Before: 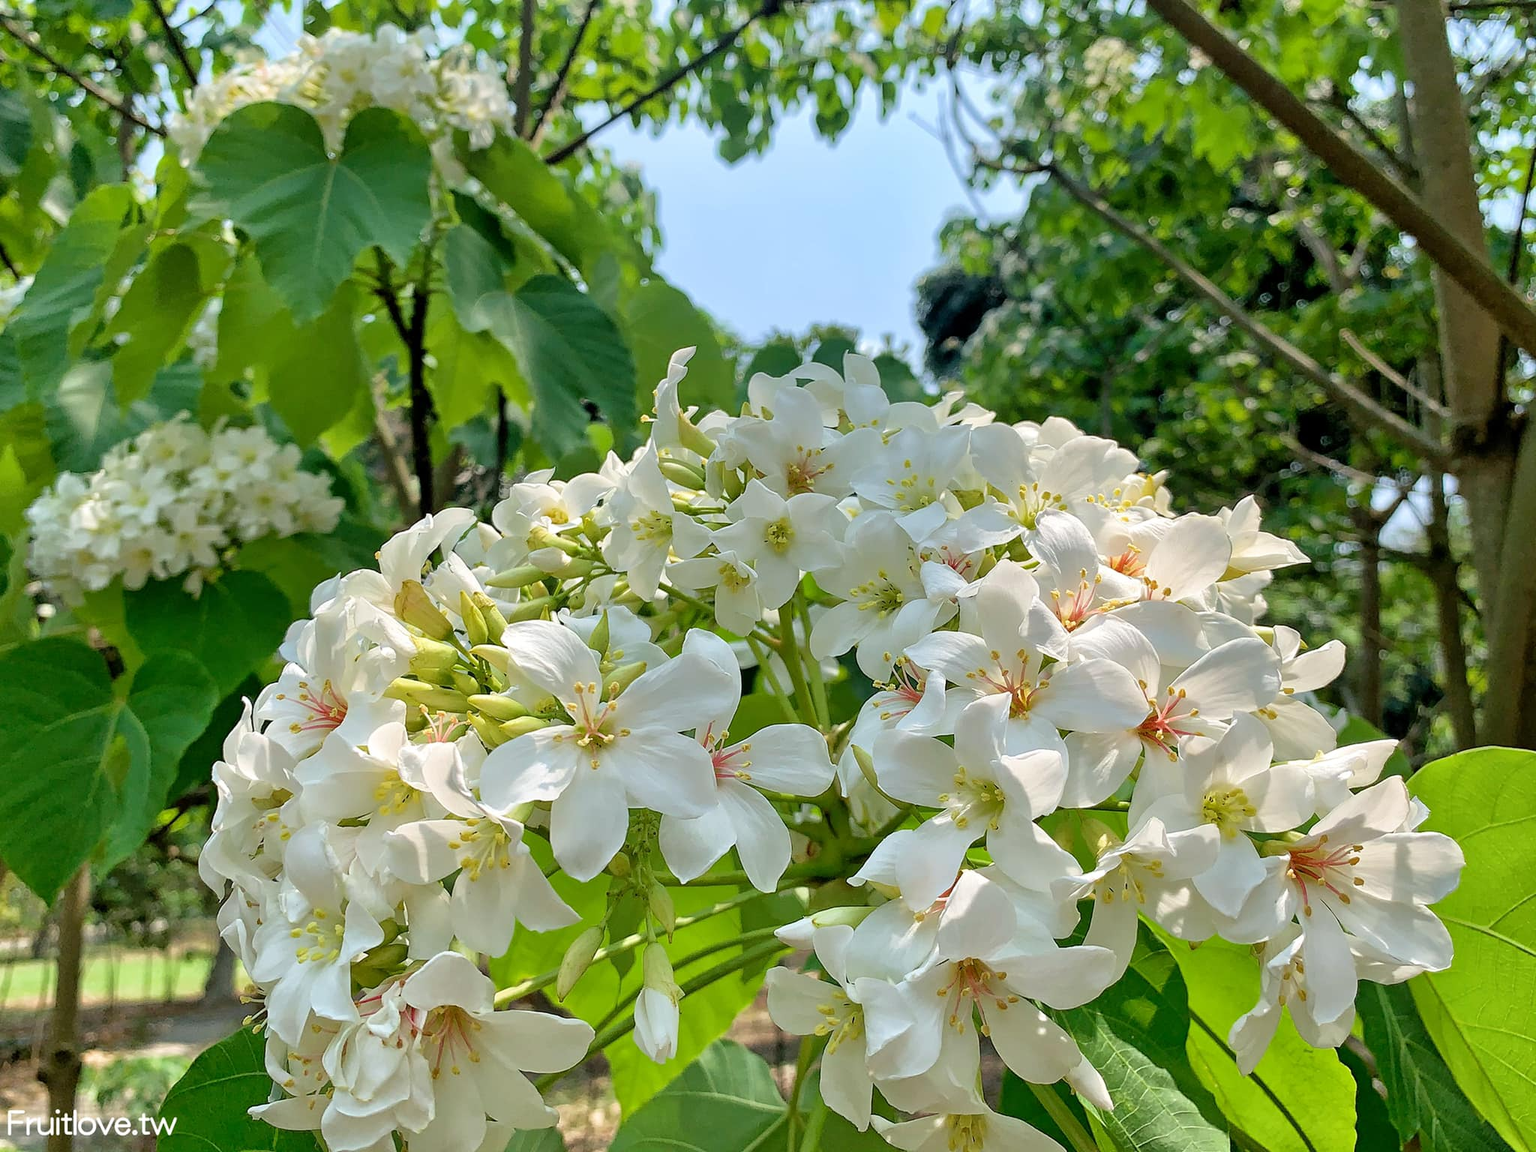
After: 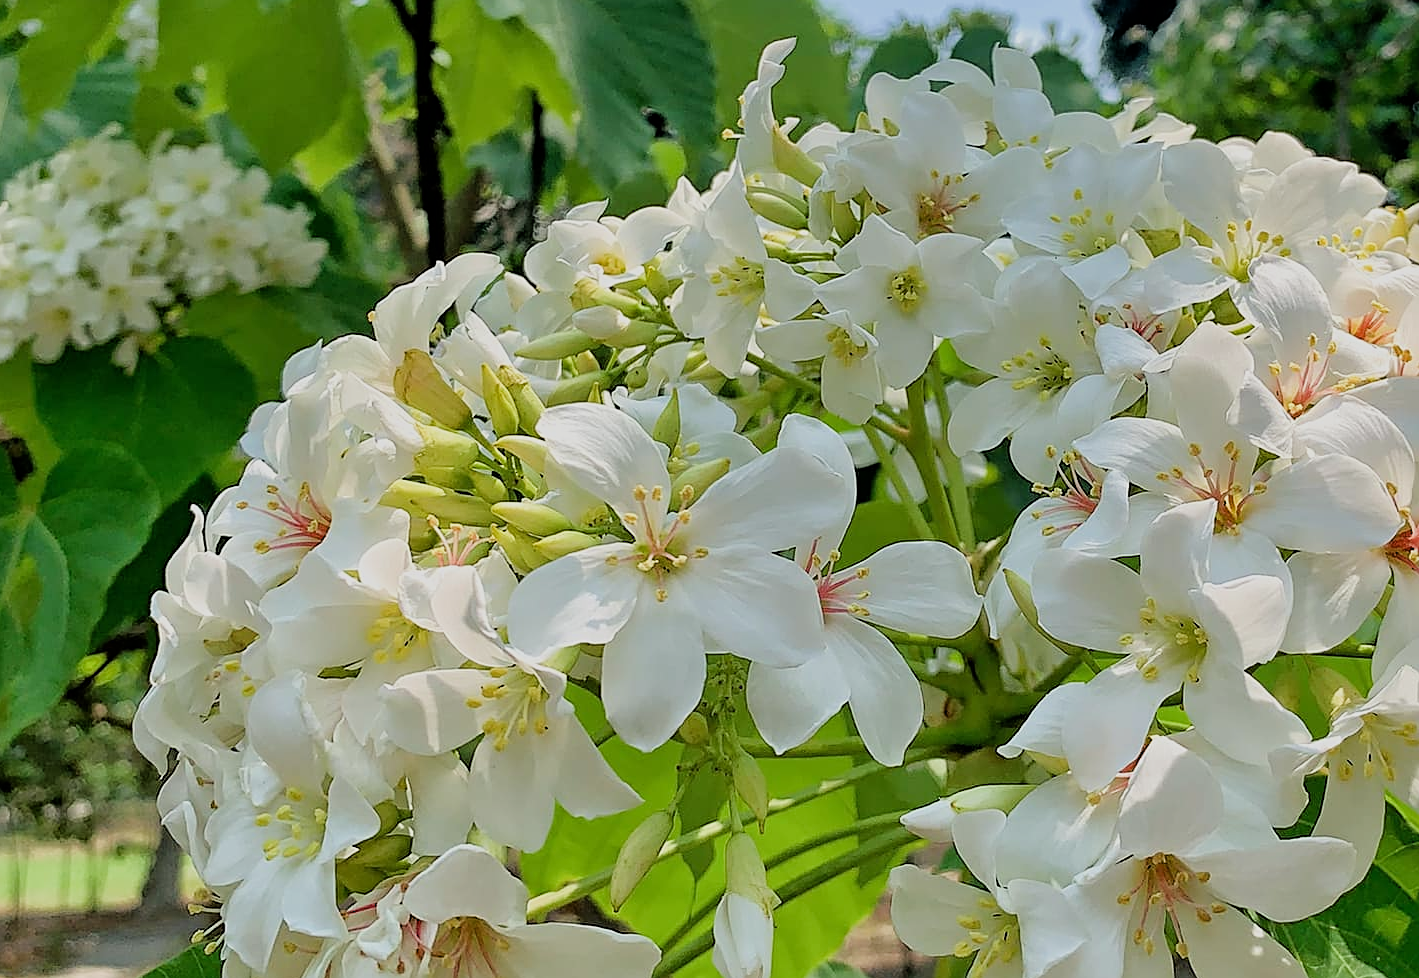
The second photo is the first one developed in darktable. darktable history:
crop: left 6.488%, top 27.668%, right 24.183%, bottom 8.656%
filmic rgb: hardness 4.17
sharpen: on, module defaults
